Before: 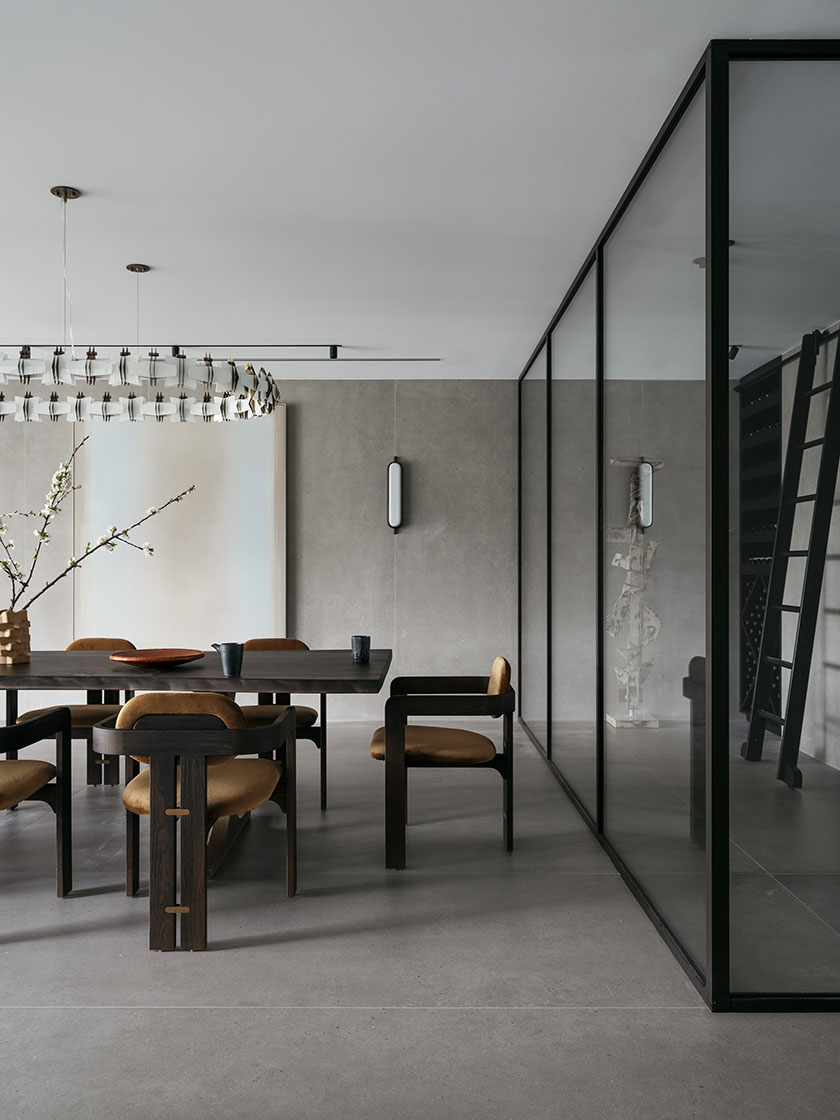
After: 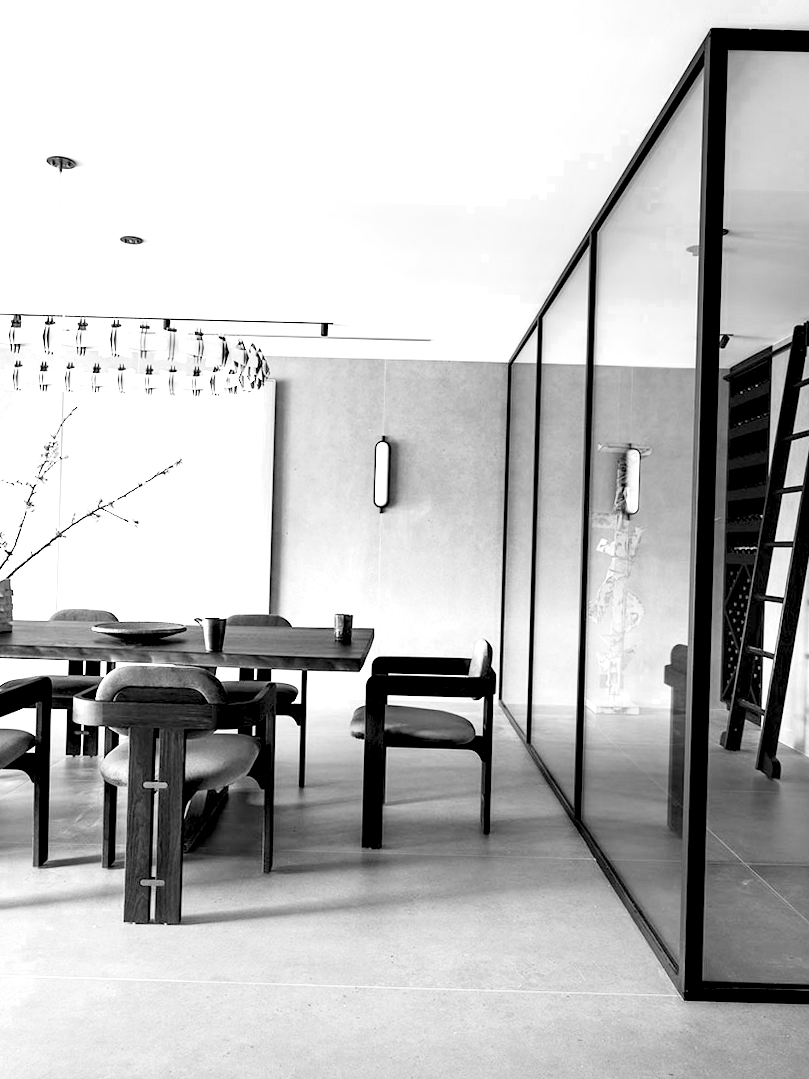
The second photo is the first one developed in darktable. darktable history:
contrast brightness saturation: contrast 0.198, brightness 0.157, saturation 0.221
levels: levels [0, 0.499, 1]
color zones: curves: ch0 [(0, 0.613) (0.01, 0.613) (0.245, 0.448) (0.498, 0.529) (0.642, 0.665) (0.879, 0.777) (0.99, 0.613)]; ch1 [(0, 0) (0.143, 0) (0.286, 0) (0.429, 0) (0.571, 0) (0.714, 0) (0.857, 0)]
crop and rotate: angle -1.63°
exposure: black level correction 0.009, exposure 1.425 EV, compensate exposure bias true, compensate highlight preservation false
